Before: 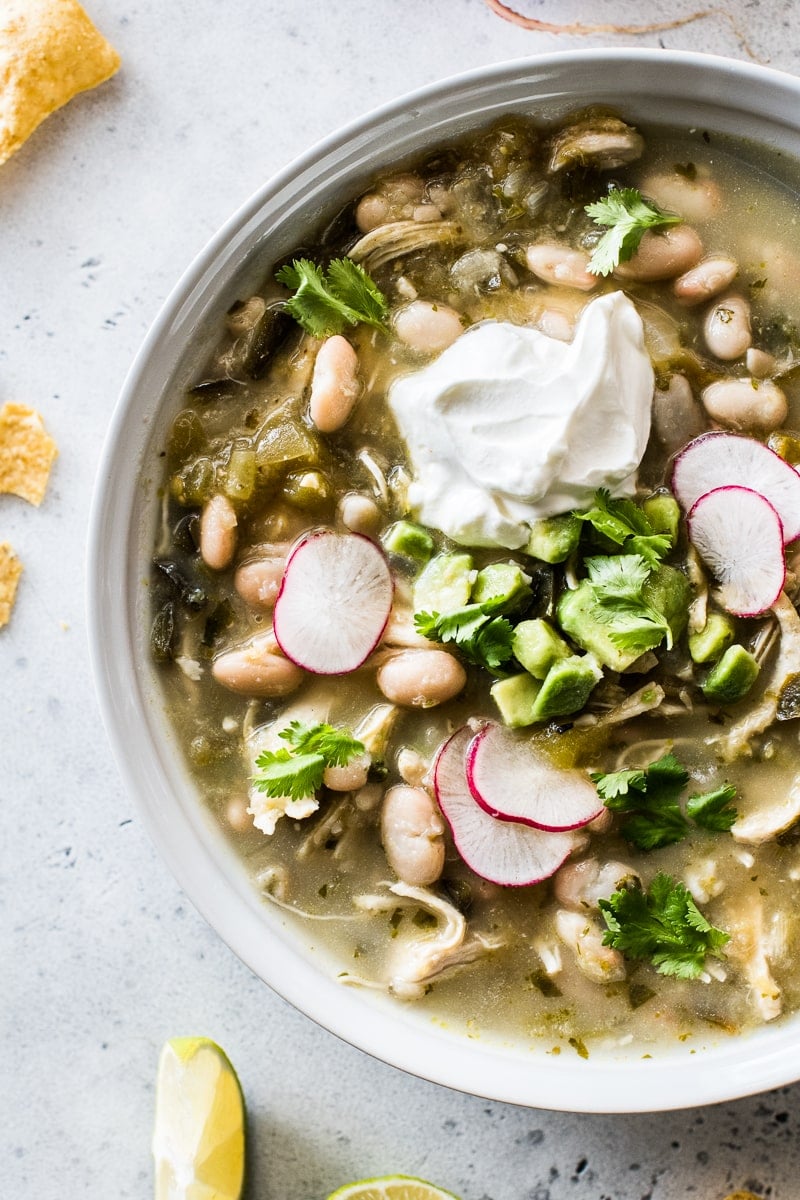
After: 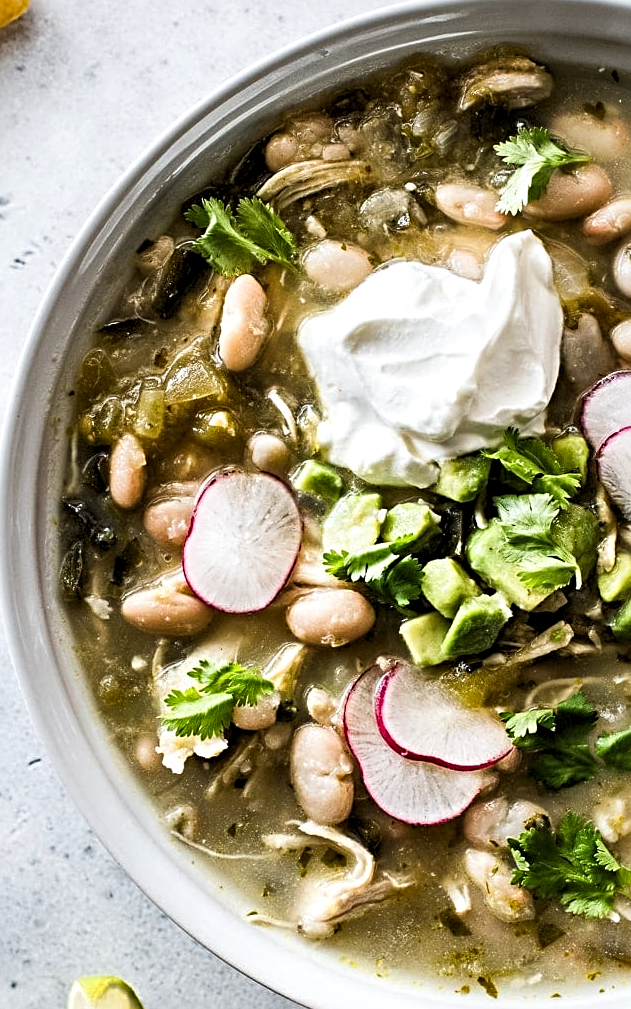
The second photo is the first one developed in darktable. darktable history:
crop: left 11.432%, top 5.166%, right 9.587%, bottom 10.731%
sharpen: radius 3.971
shadows and highlights: radius 133.74, soften with gaussian
levels: levels [0.031, 0.5, 0.969]
